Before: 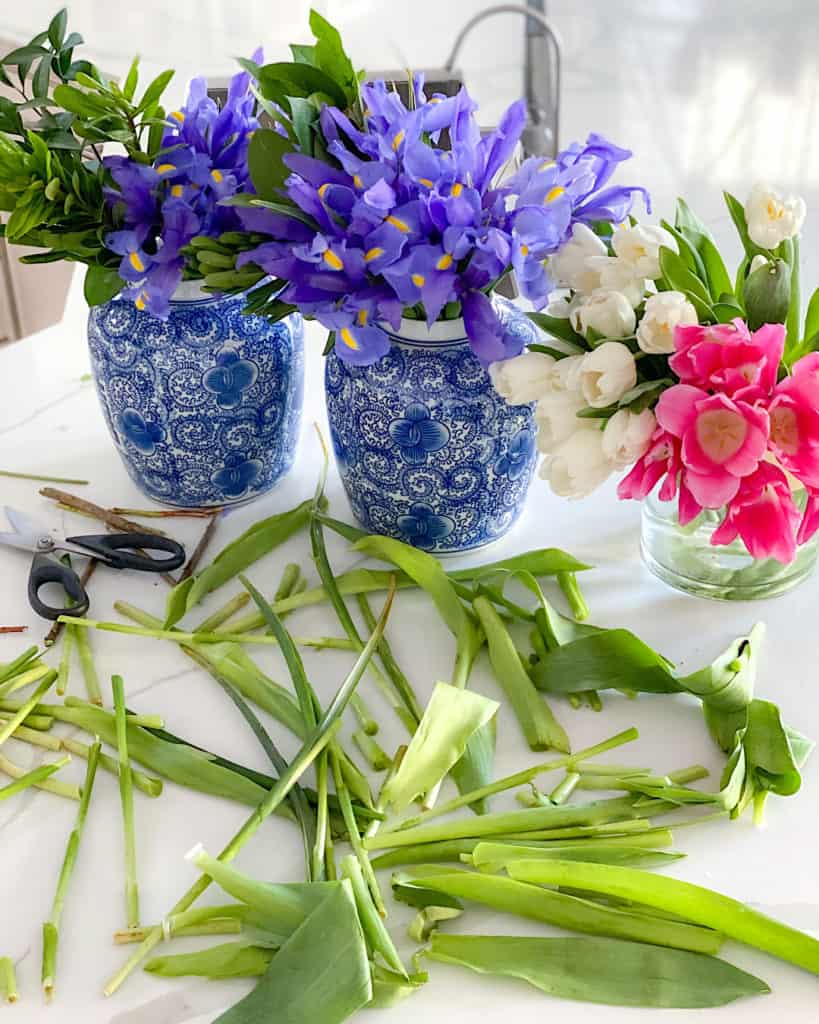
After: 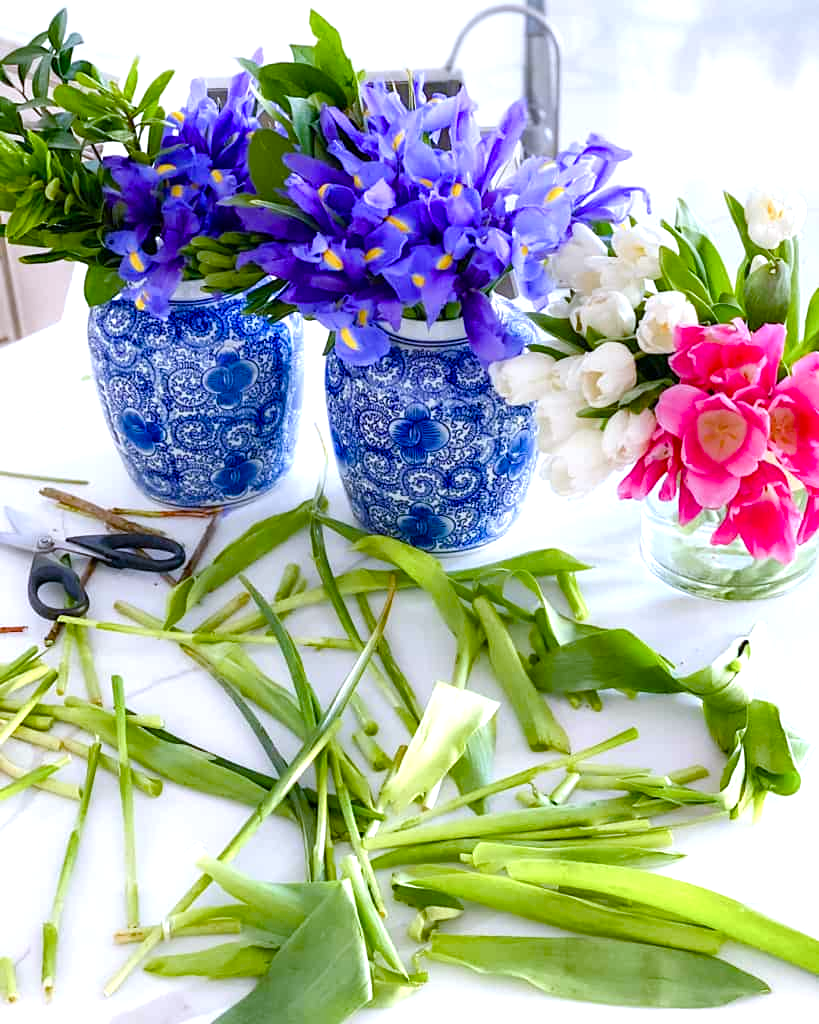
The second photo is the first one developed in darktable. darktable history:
white balance: red 0.967, blue 1.119, emerald 0.756
color balance rgb: perceptual saturation grading › global saturation 25%, perceptual saturation grading › highlights -50%, perceptual saturation grading › shadows 30%, perceptual brilliance grading › global brilliance 12%, global vibrance 20%
